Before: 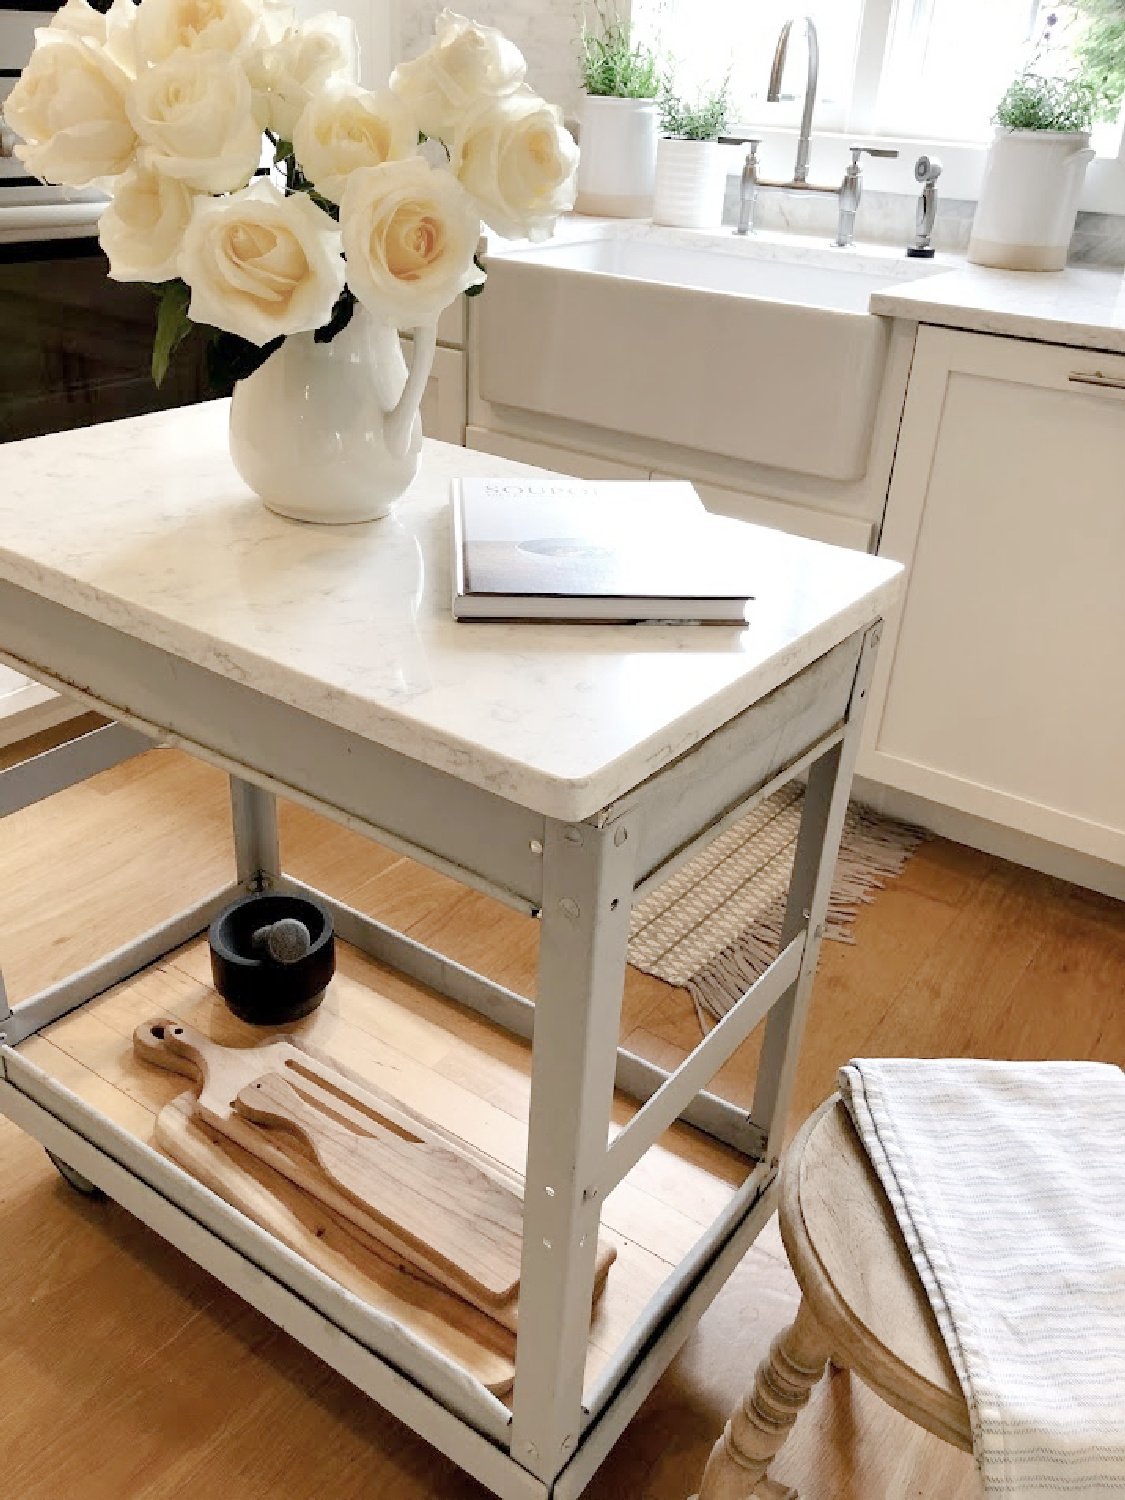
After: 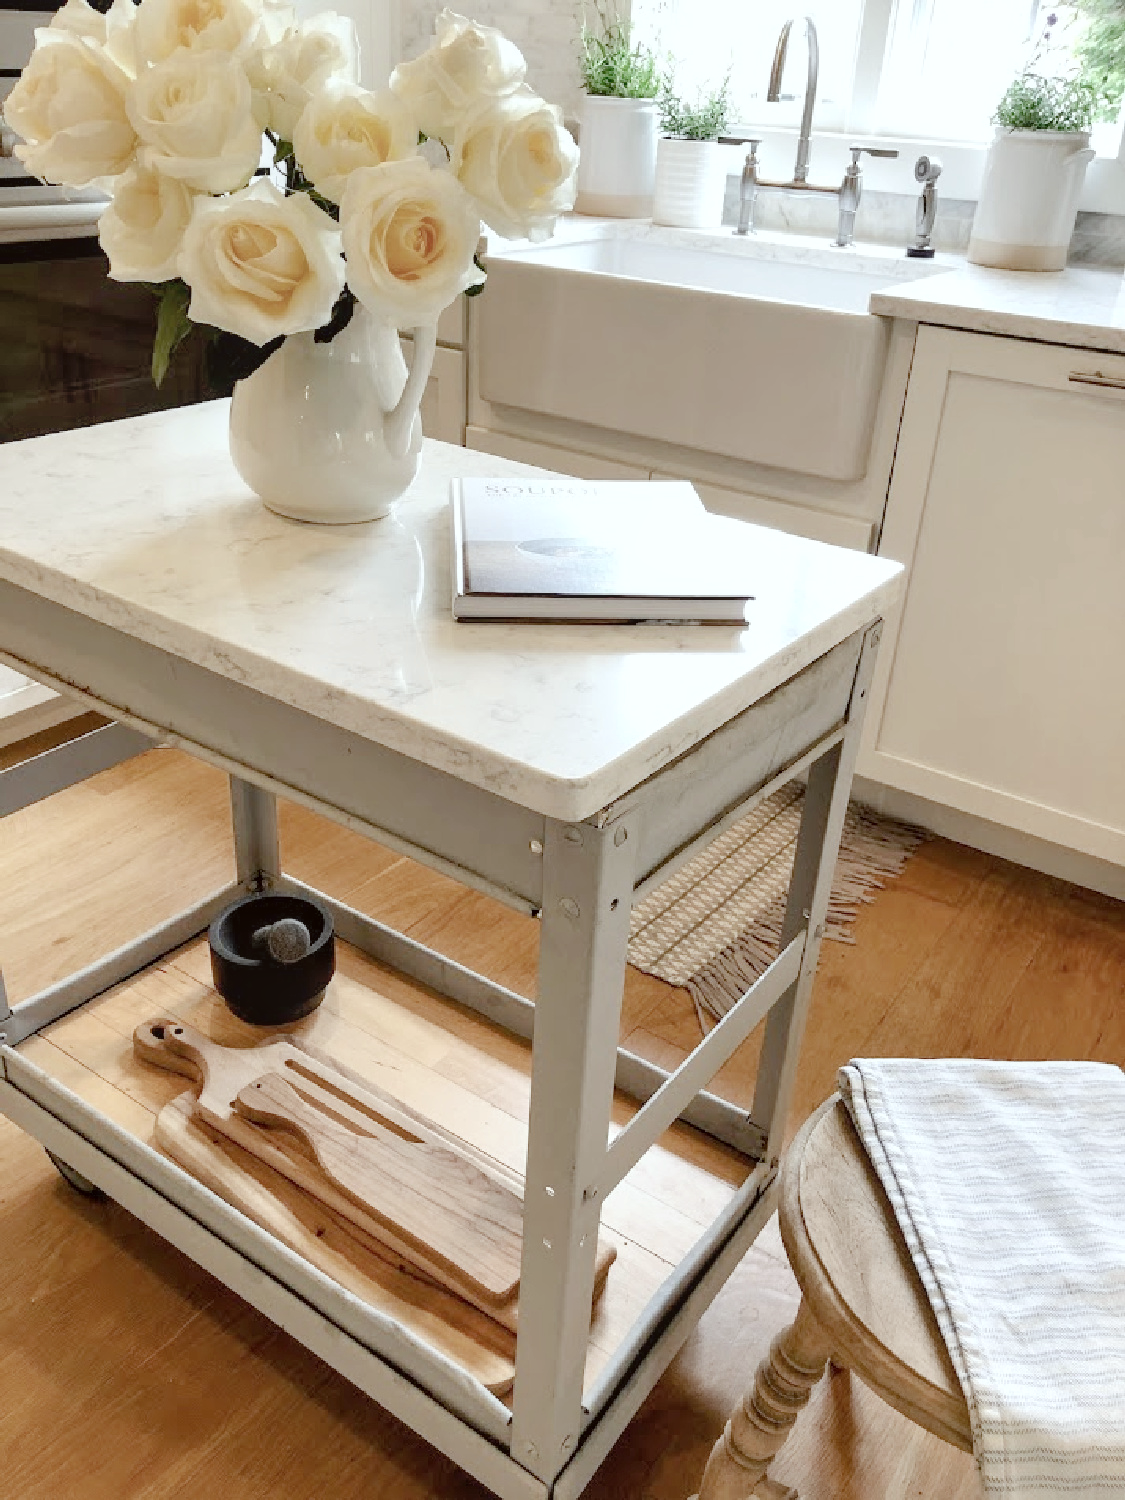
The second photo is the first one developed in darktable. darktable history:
color correction: highlights a* -2.74, highlights b* -2.39, shadows a* 2.52, shadows b* 2.88
local contrast: detail 114%
